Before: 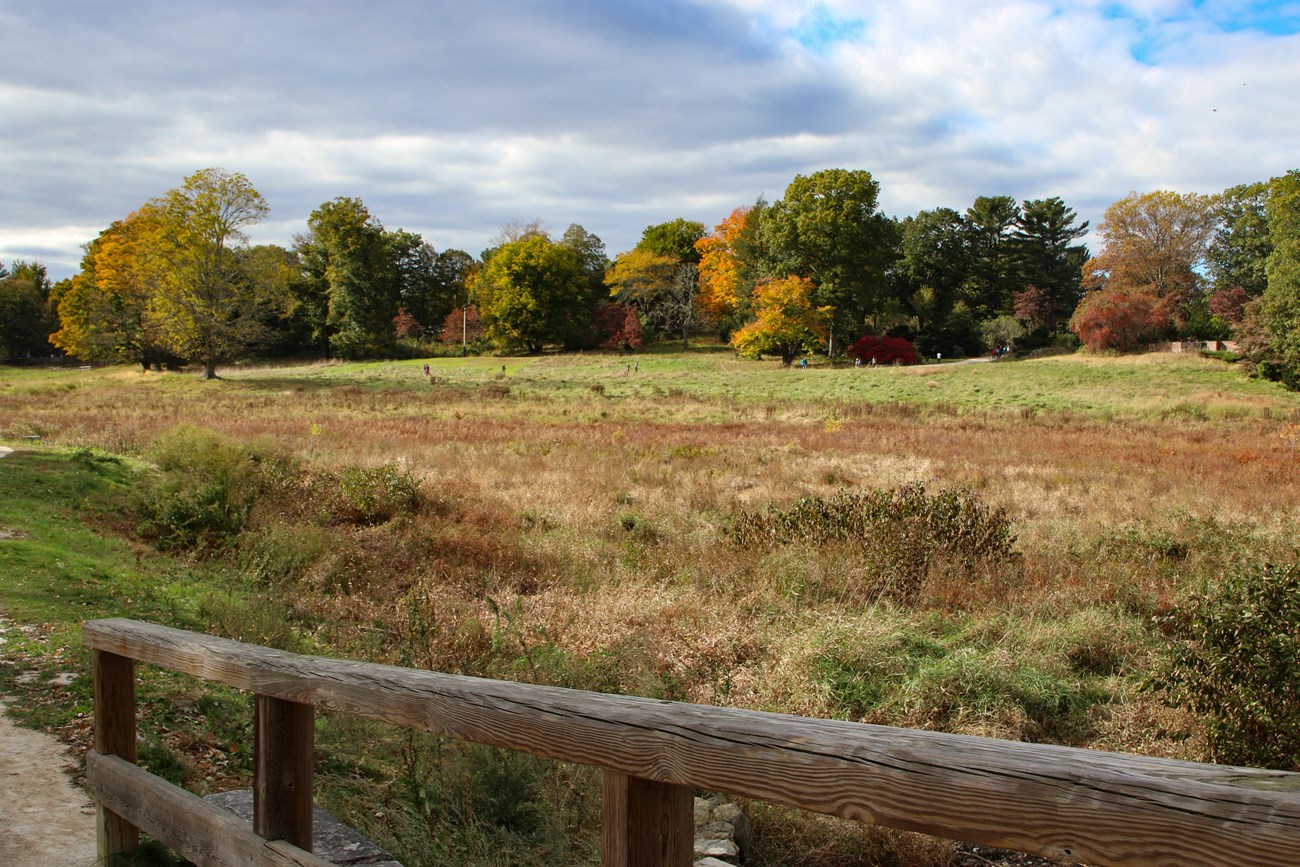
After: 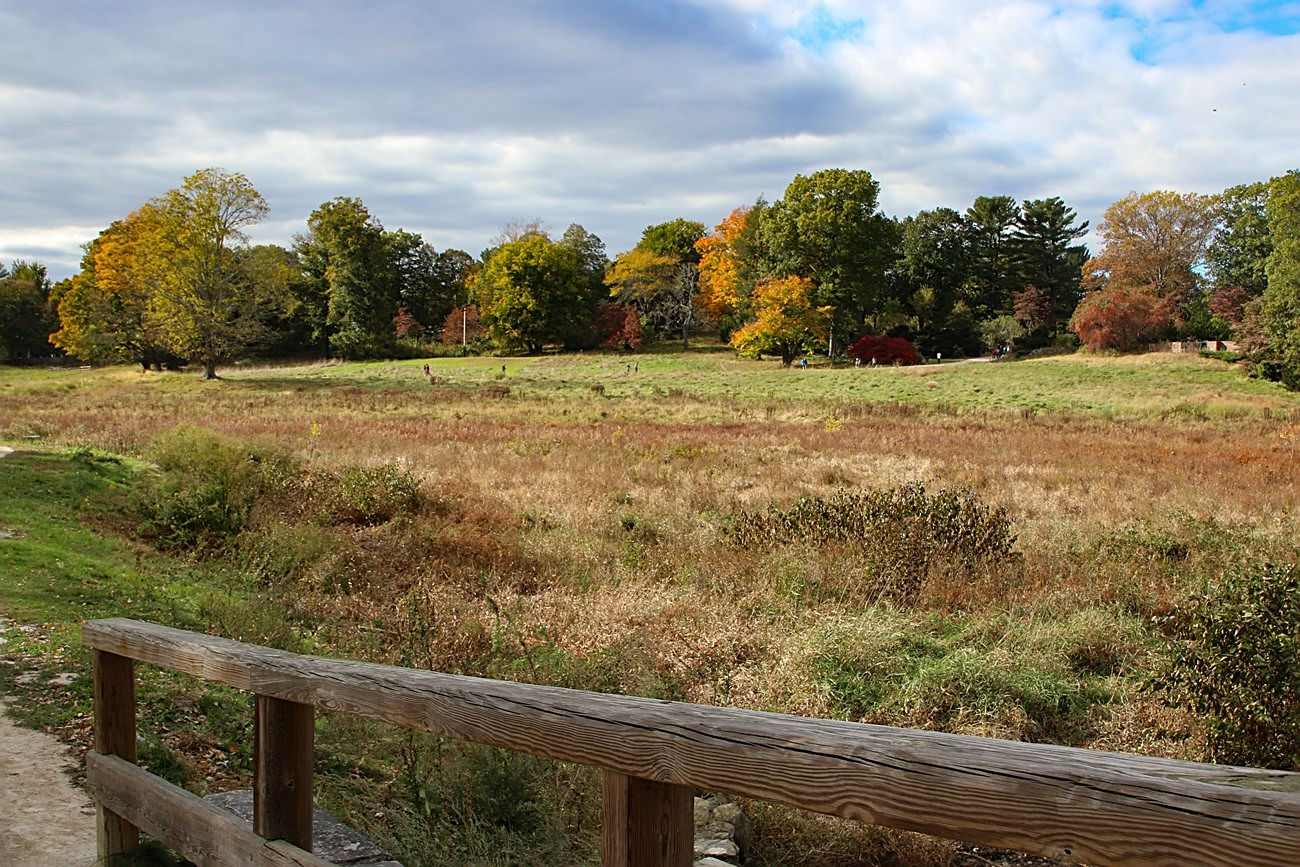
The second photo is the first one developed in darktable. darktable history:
sharpen: on, module defaults
contrast equalizer: y [[0.5, 0.488, 0.462, 0.461, 0.491, 0.5], [0.5 ×6], [0.5 ×6], [0 ×6], [0 ×6]], mix 0.168
